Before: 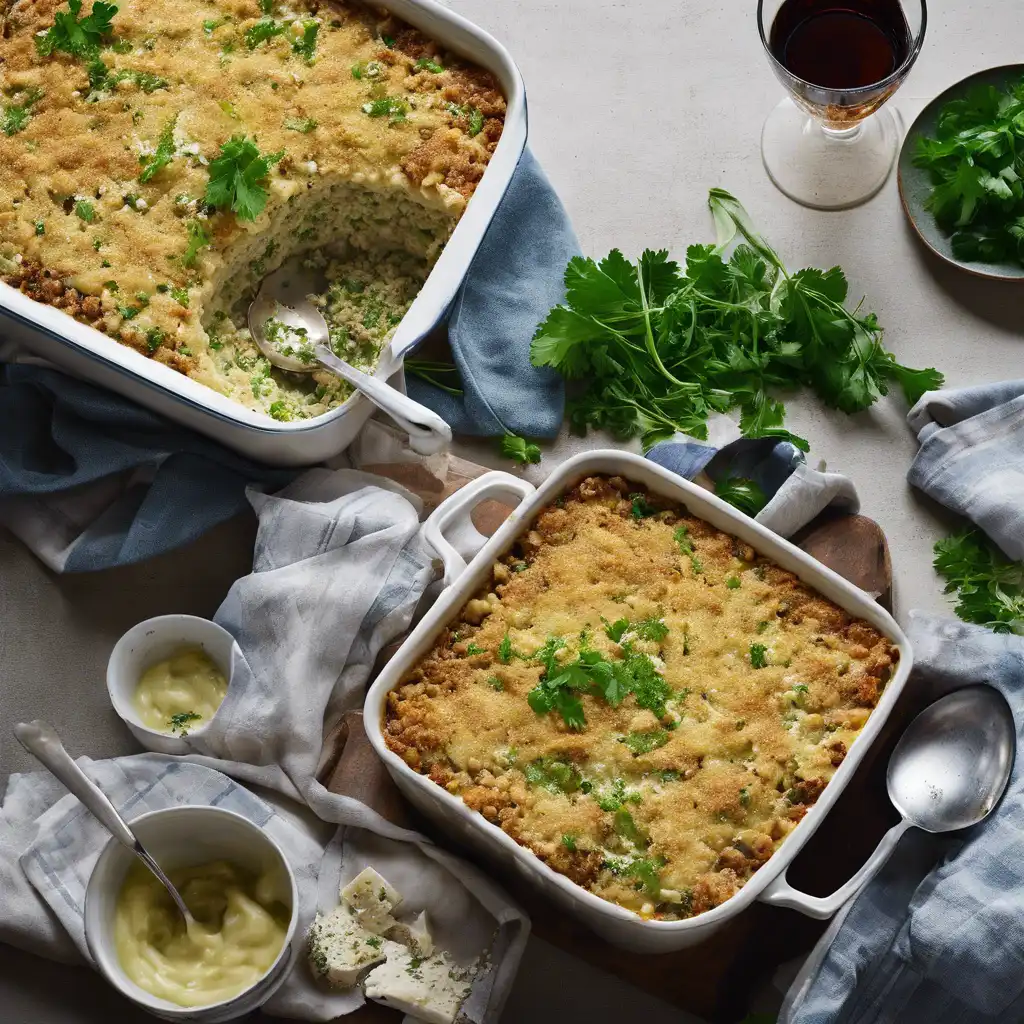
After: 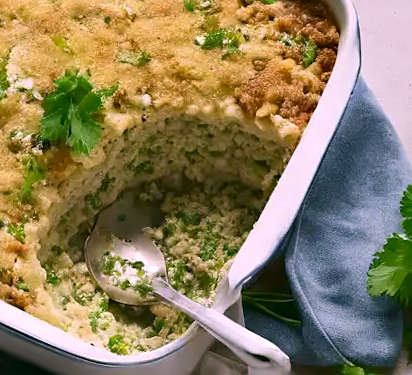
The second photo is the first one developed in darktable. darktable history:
sharpen: amount 0.2
crop: left 15.452%, top 5.459%, right 43.956%, bottom 56.62%
color correction: highlights a* 4.02, highlights b* 4.98, shadows a* -7.55, shadows b* 4.98
color balance: on, module defaults
rotate and perspective: rotation -1°, crop left 0.011, crop right 0.989, crop top 0.025, crop bottom 0.975
white balance: red 1.066, blue 1.119
